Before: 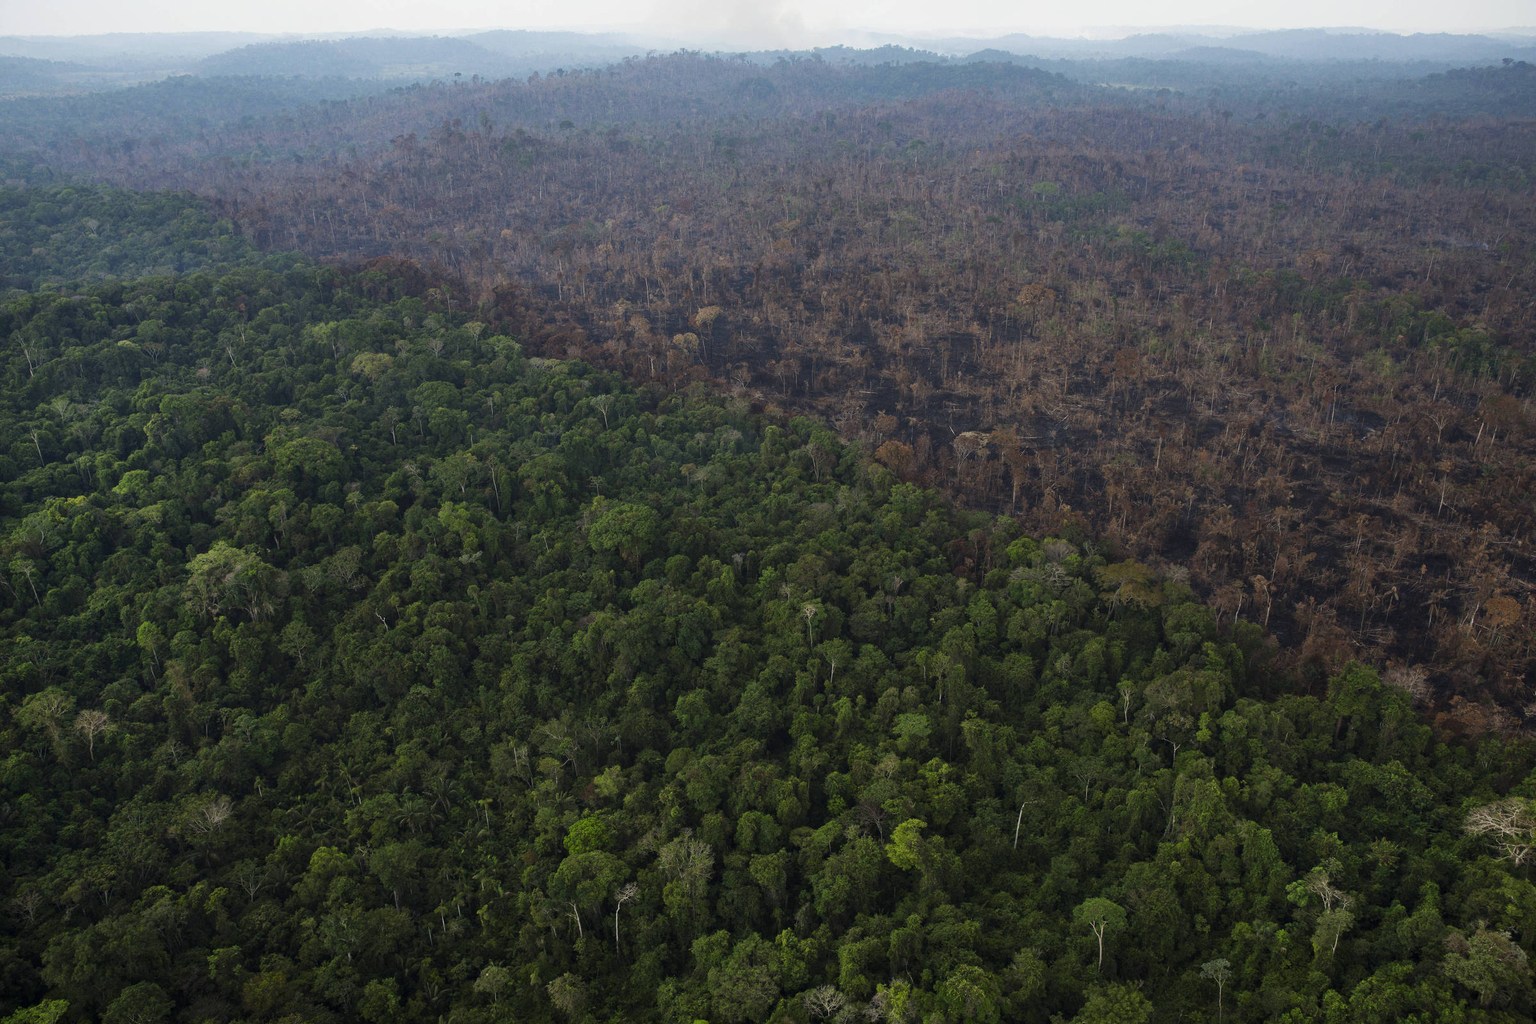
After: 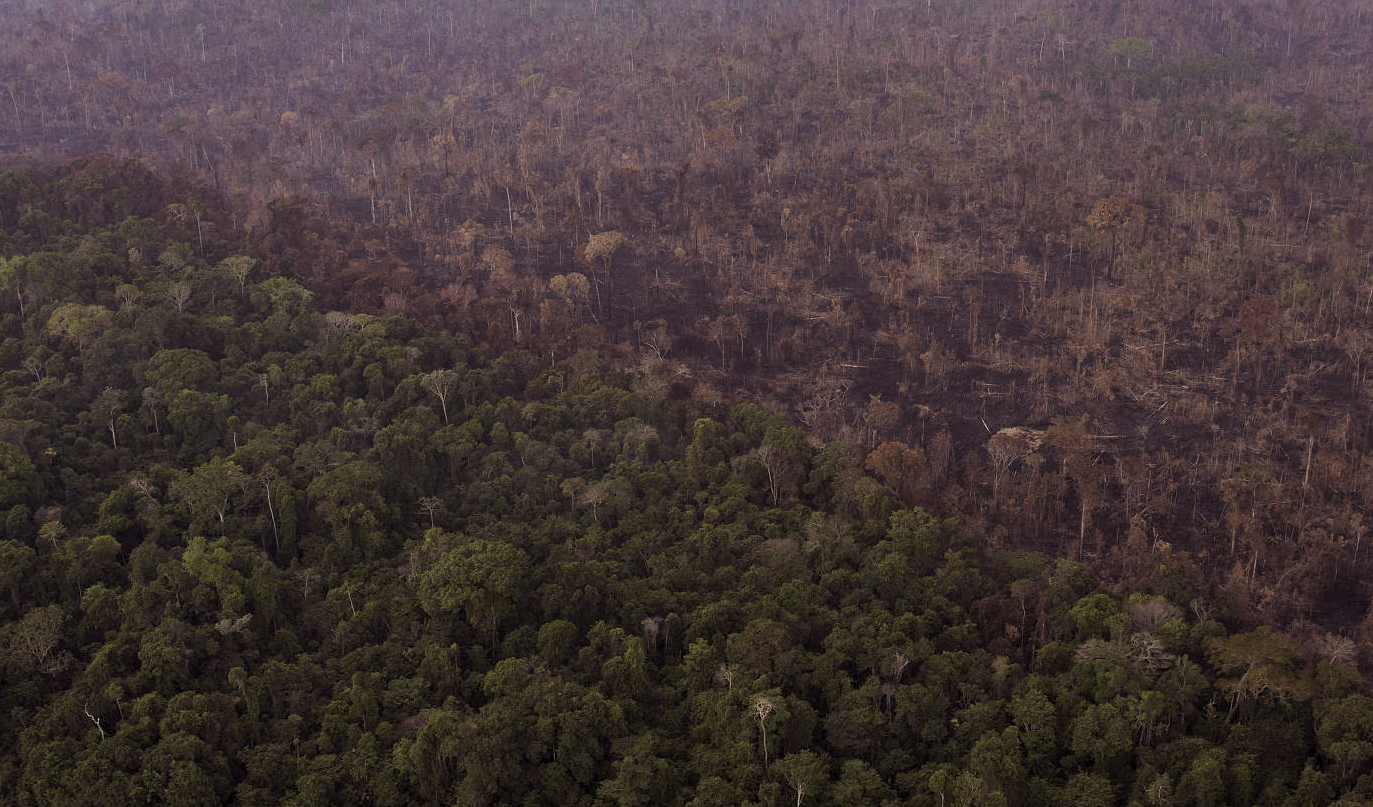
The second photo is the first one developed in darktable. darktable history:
split-toning: shadows › saturation 0.24, highlights › hue 54°, highlights › saturation 0.24
color balance rgb: shadows lift › chroma 1%, shadows lift › hue 240.84°, highlights gain › chroma 2%, highlights gain › hue 73.2°, global offset › luminance -0.5%, perceptual saturation grading › global saturation 20%, perceptual saturation grading › highlights -25%, perceptual saturation grading › shadows 50%, global vibrance 15%
crop: left 20.932%, top 15.471%, right 21.848%, bottom 34.081%
